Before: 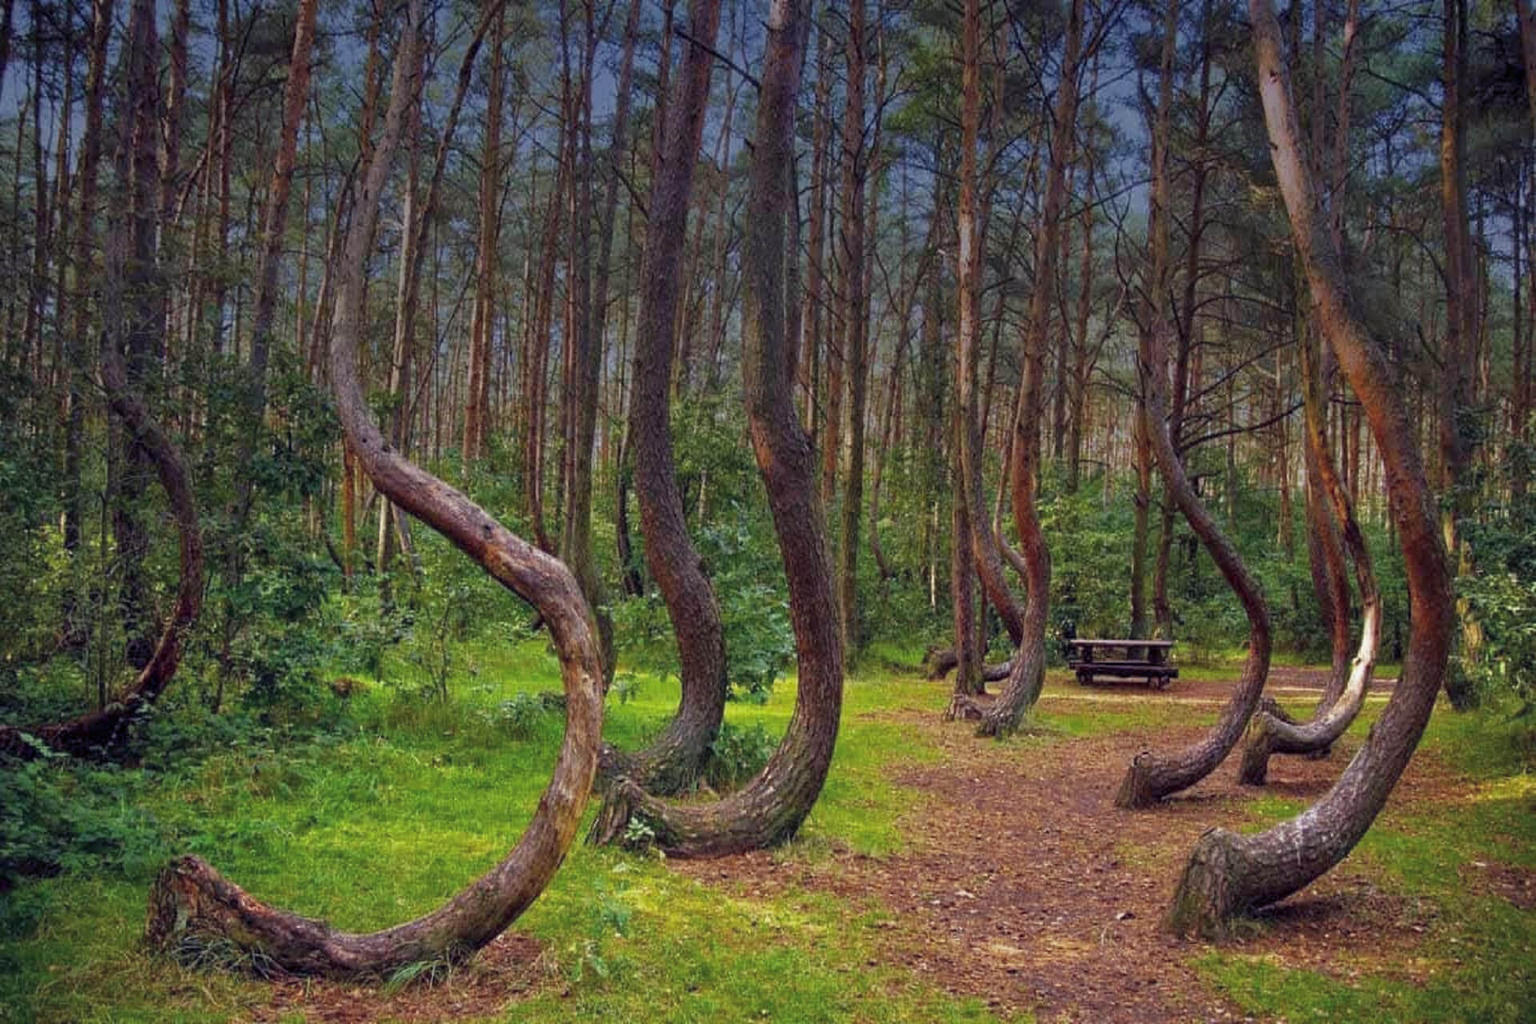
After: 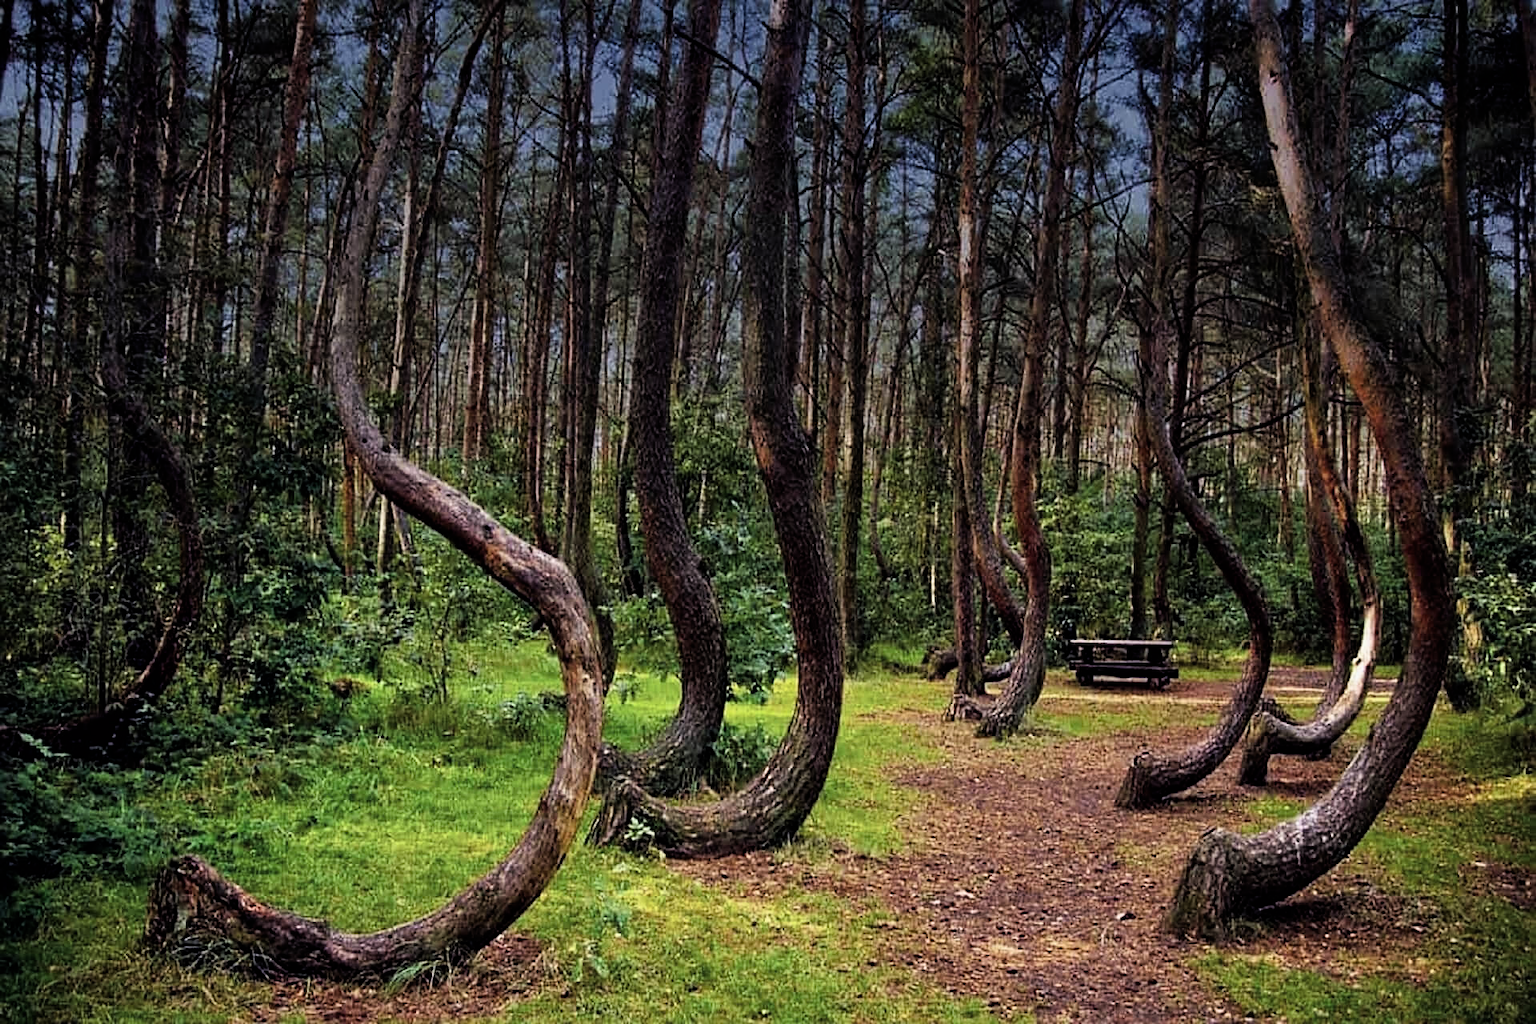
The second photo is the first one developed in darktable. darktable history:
sharpen: on, module defaults
filmic rgb: black relative exposure -5.34 EV, white relative exposure 2.85 EV, dynamic range scaling -38.45%, hardness 4, contrast 1.59, highlights saturation mix -0.653%
